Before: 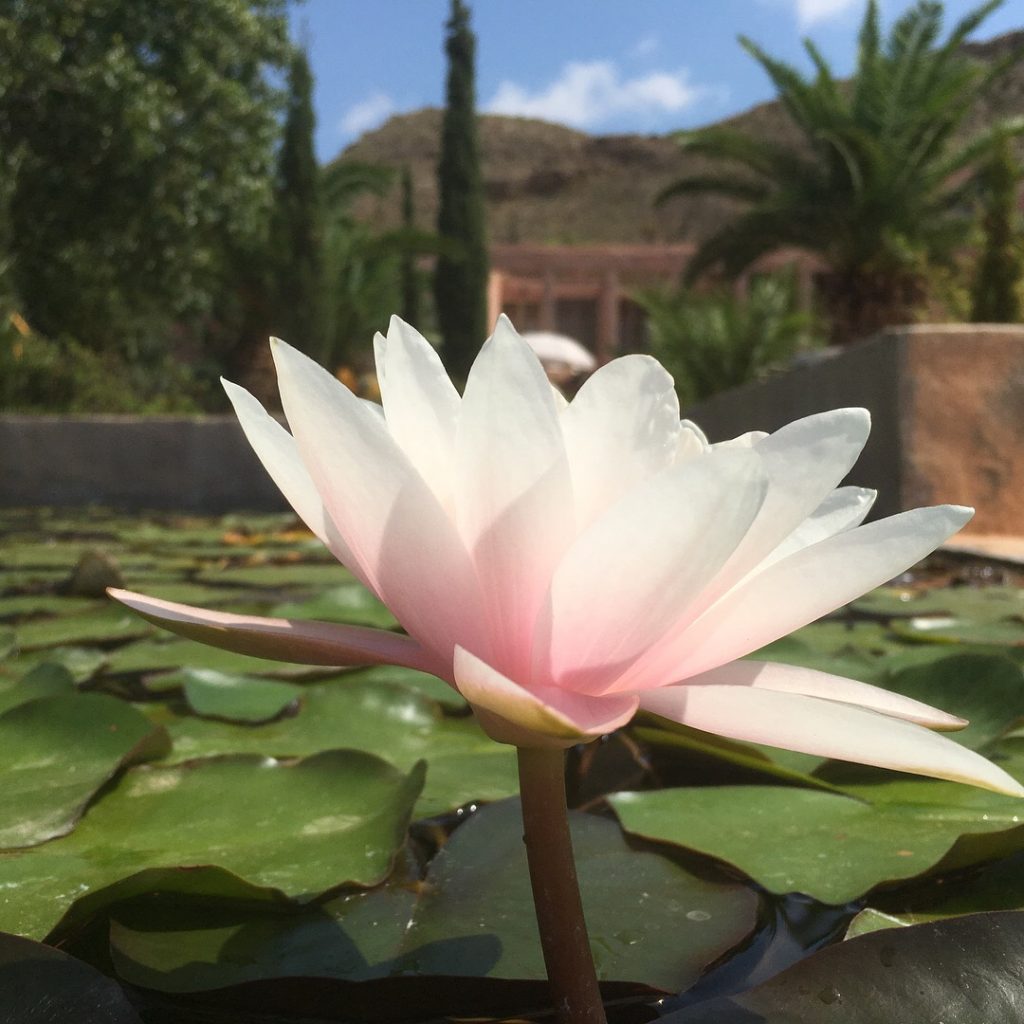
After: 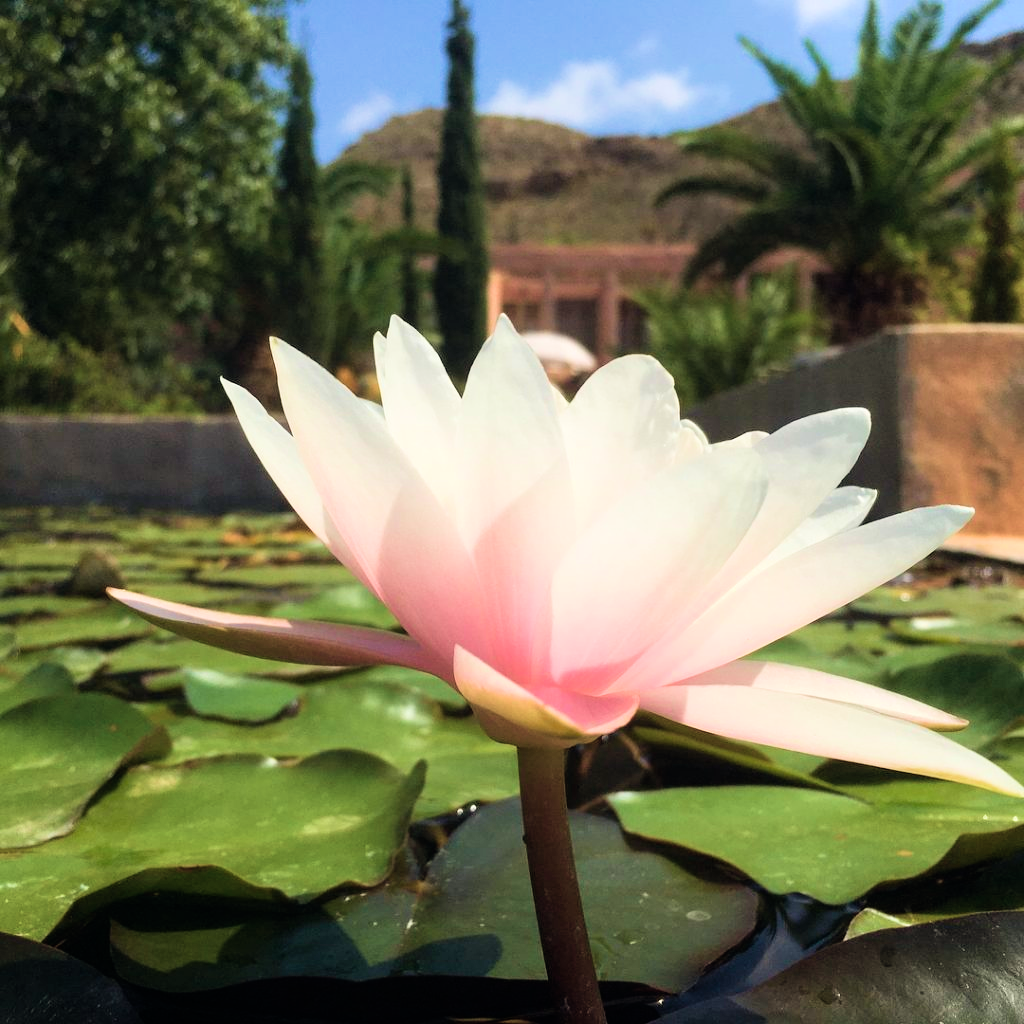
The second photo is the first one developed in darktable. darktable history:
levels: mode automatic, levels [0, 0.492, 0.984]
filmic rgb: black relative exposure -6.92 EV, white relative exposure 5.58 EV, hardness 2.85, color science v6 (2022)
color balance rgb: global offset › chroma 0.058%, global offset › hue 253.46°, linear chroma grading › global chroma 3.867%, perceptual saturation grading › global saturation 0.461%
velvia: strength 45.47%
